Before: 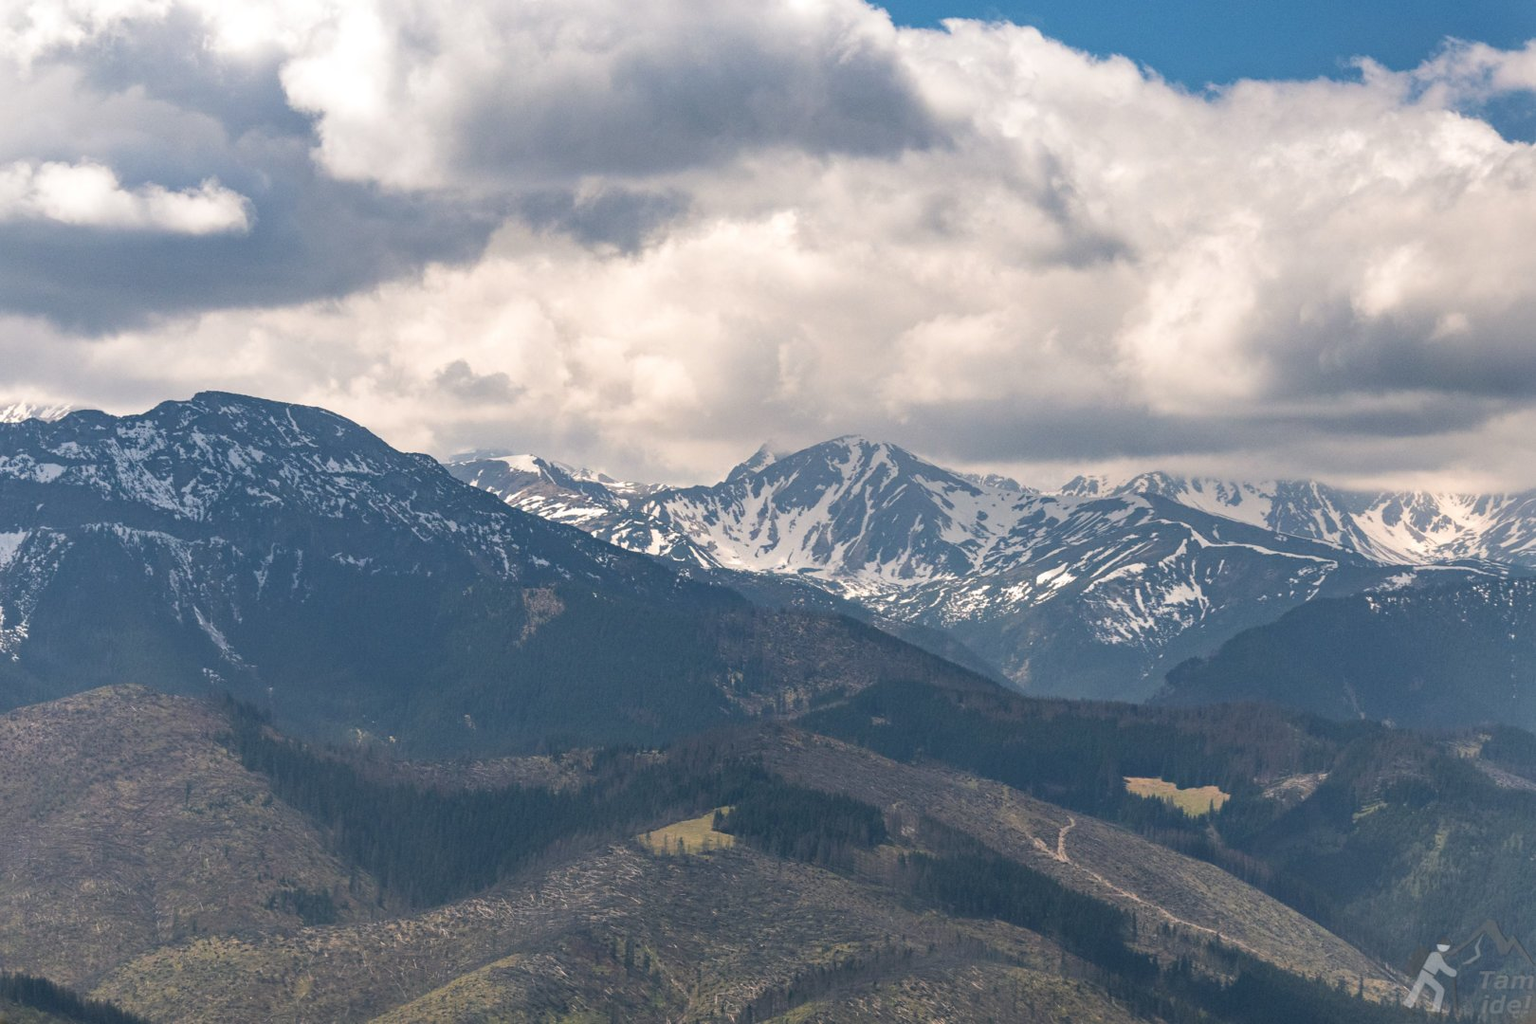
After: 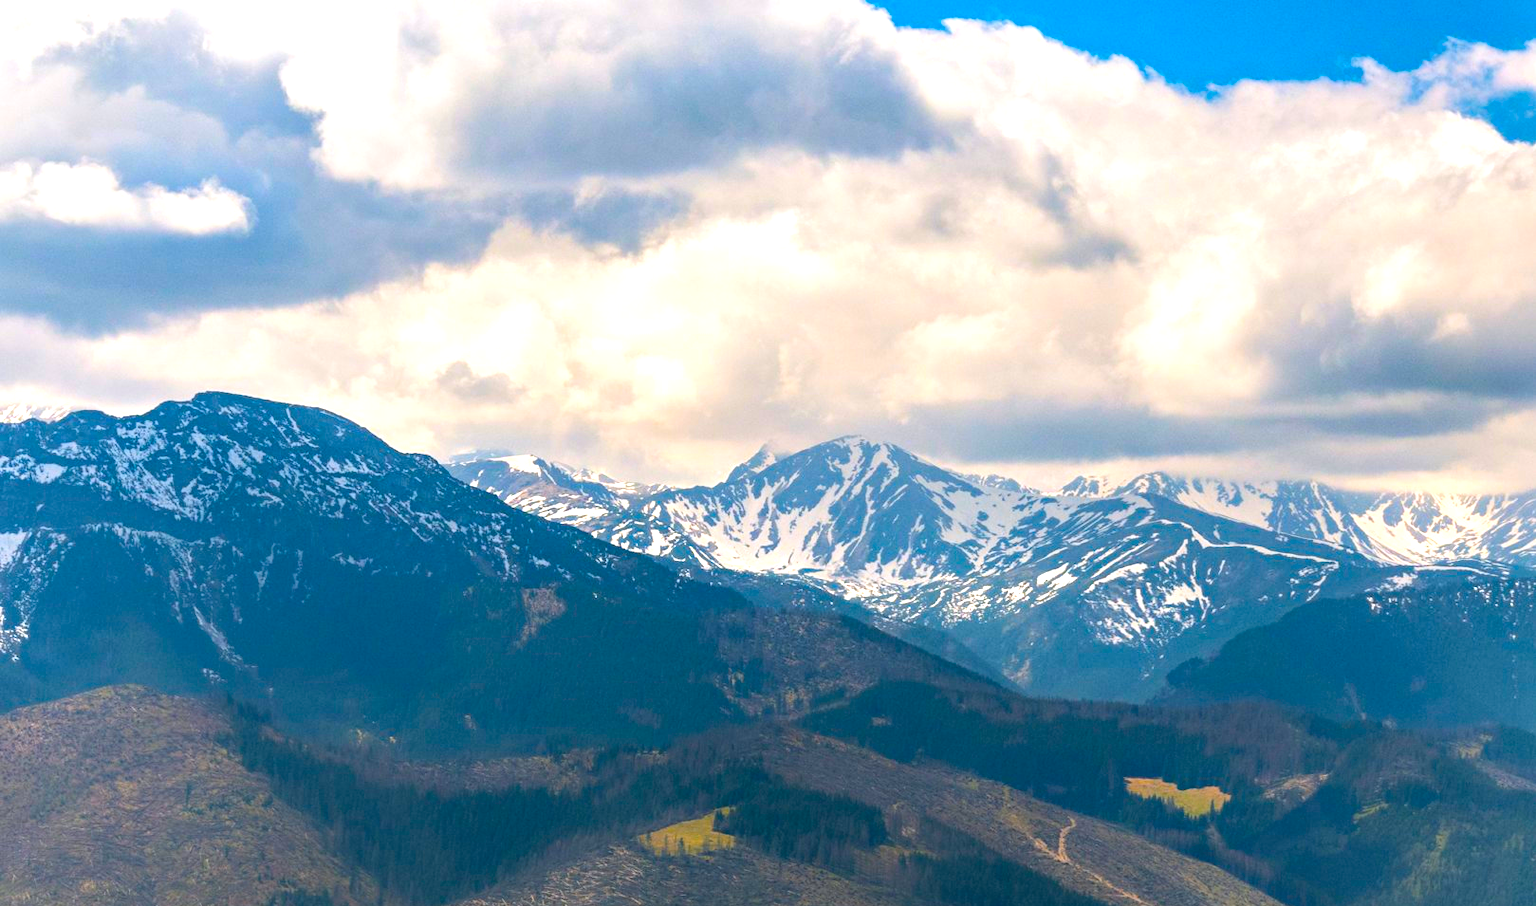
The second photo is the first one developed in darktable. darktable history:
tone equalizer: -8 EV 0.001 EV, -7 EV -0.003 EV, -6 EV 0.002 EV, -5 EV -0.051 EV, -4 EV -0.129 EV, -3 EV -0.153 EV, -2 EV 0.233 EV, -1 EV 0.705 EV, +0 EV 0.493 EV
crop and rotate: top 0%, bottom 11.457%
color balance rgb: shadows lift › chroma 0.89%, shadows lift › hue 111.04°, shadows fall-off 299.725%, white fulcrum 1.99 EV, highlights fall-off 298.018%, perceptual saturation grading › global saturation 36.685%, perceptual saturation grading › shadows 35.664%, mask middle-gray fulcrum 99.38%, global vibrance 34.427%, contrast gray fulcrum 38.273%
